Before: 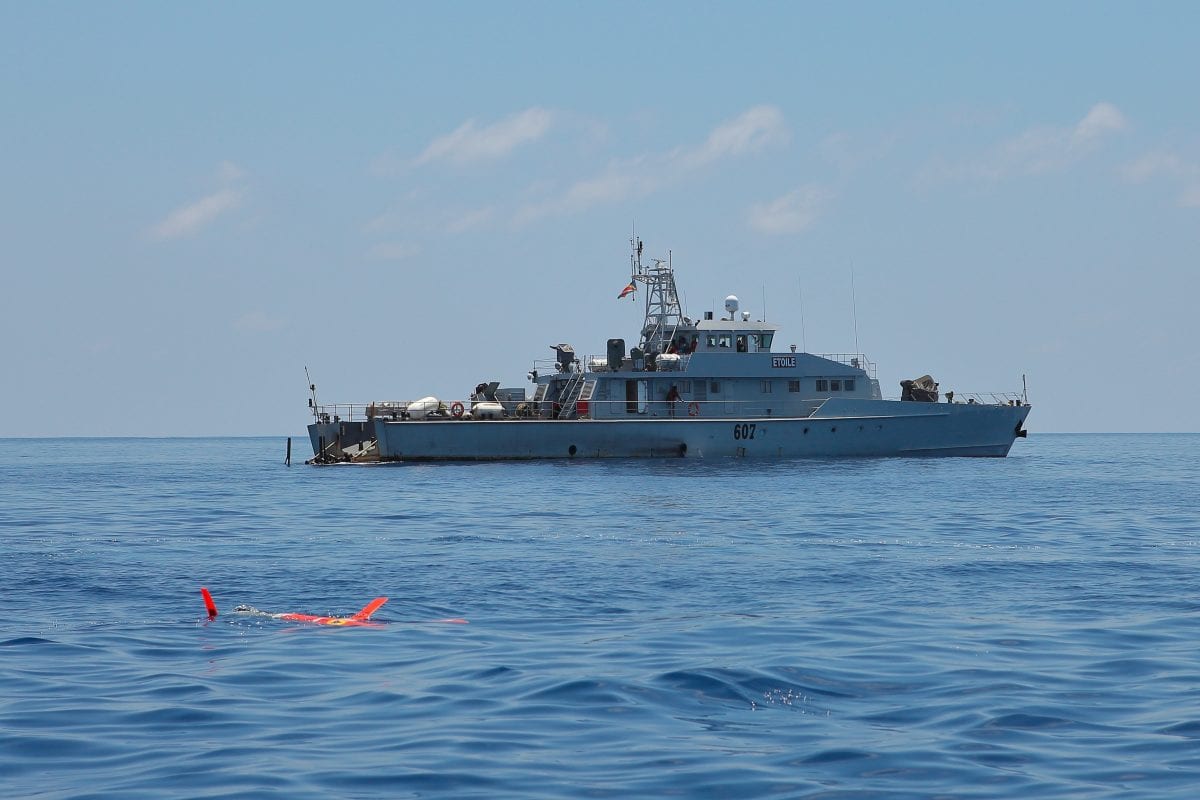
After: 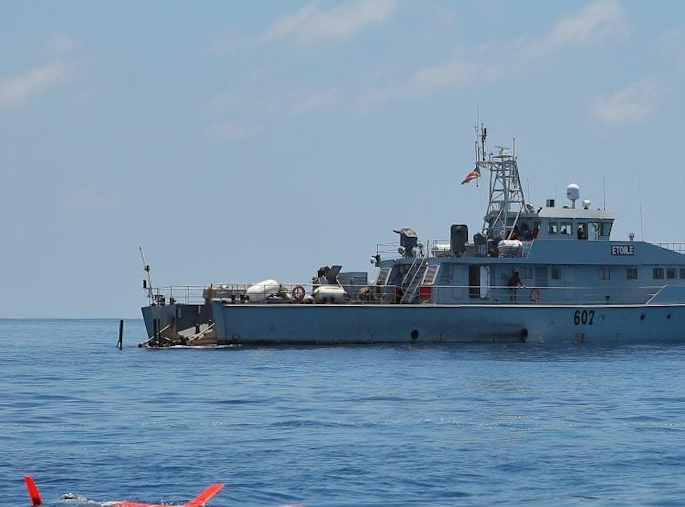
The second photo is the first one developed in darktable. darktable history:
color balance rgb: on, module defaults
rotate and perspective: rotation 0.679°, lens shift (horizontal) 0.136, crop left 0.009, crop right 0.991, crop top 0.078, crop bottom 0.95
crop: left 16.202%, top 11.208%, right 26.045%, bottom 20.557%
